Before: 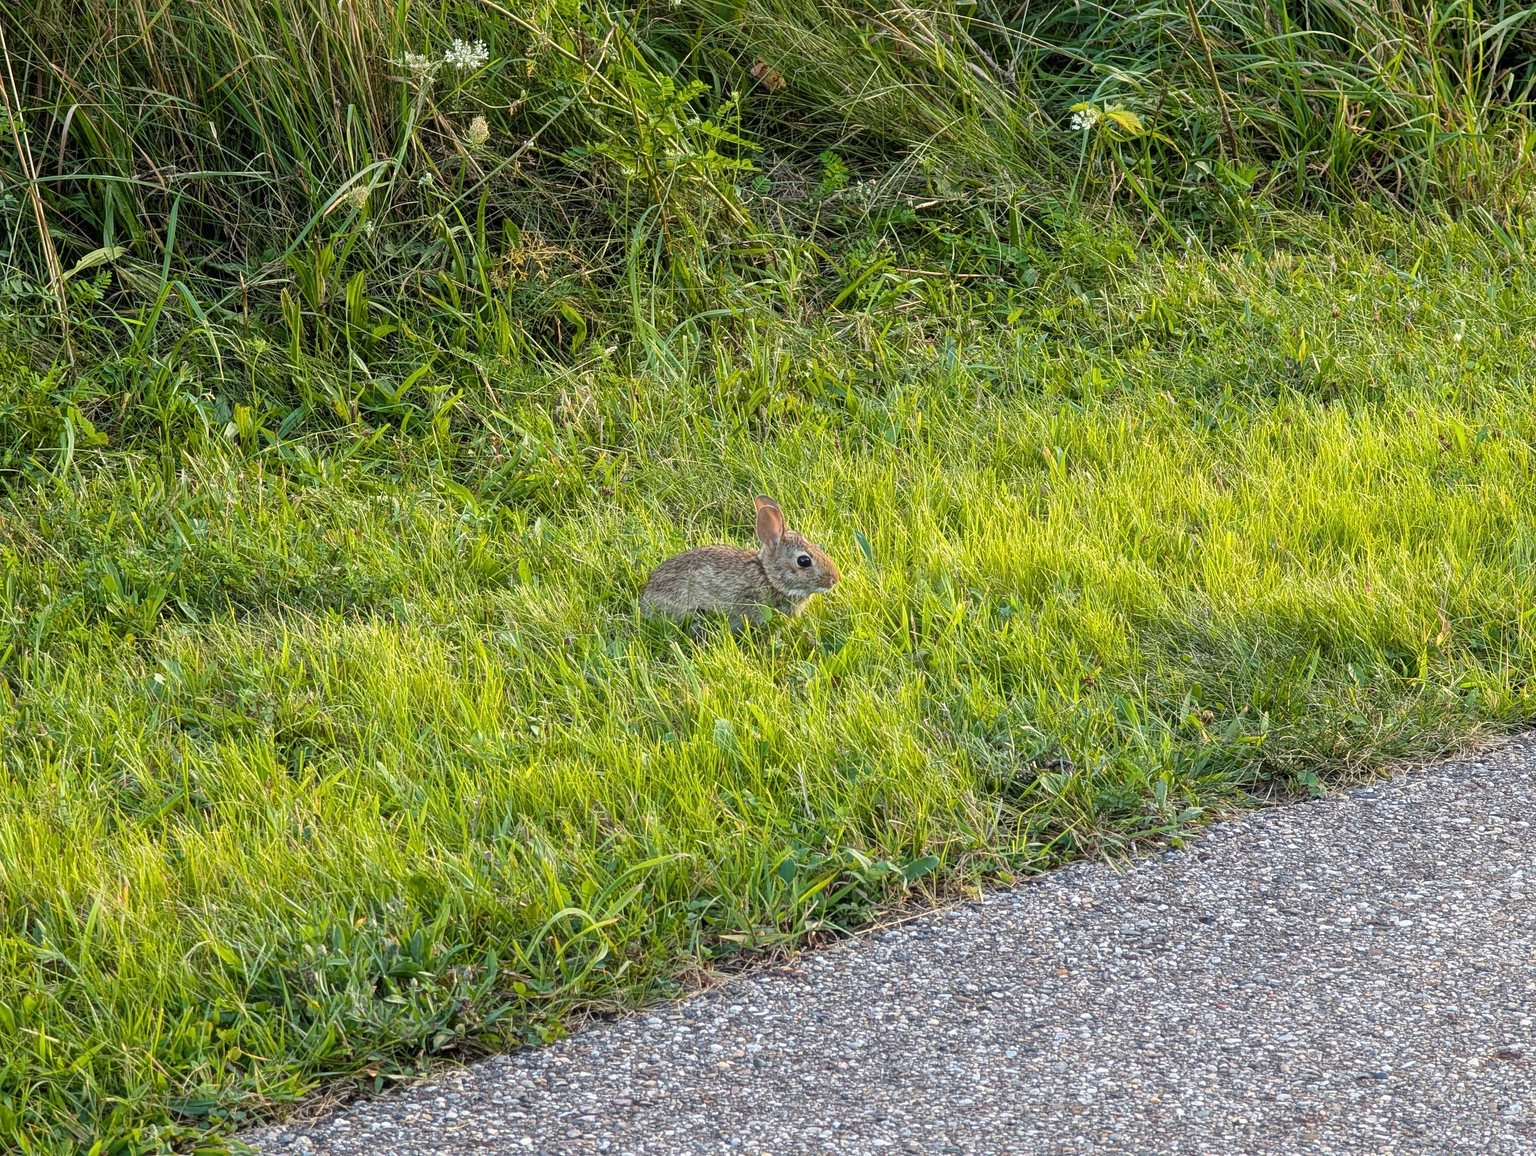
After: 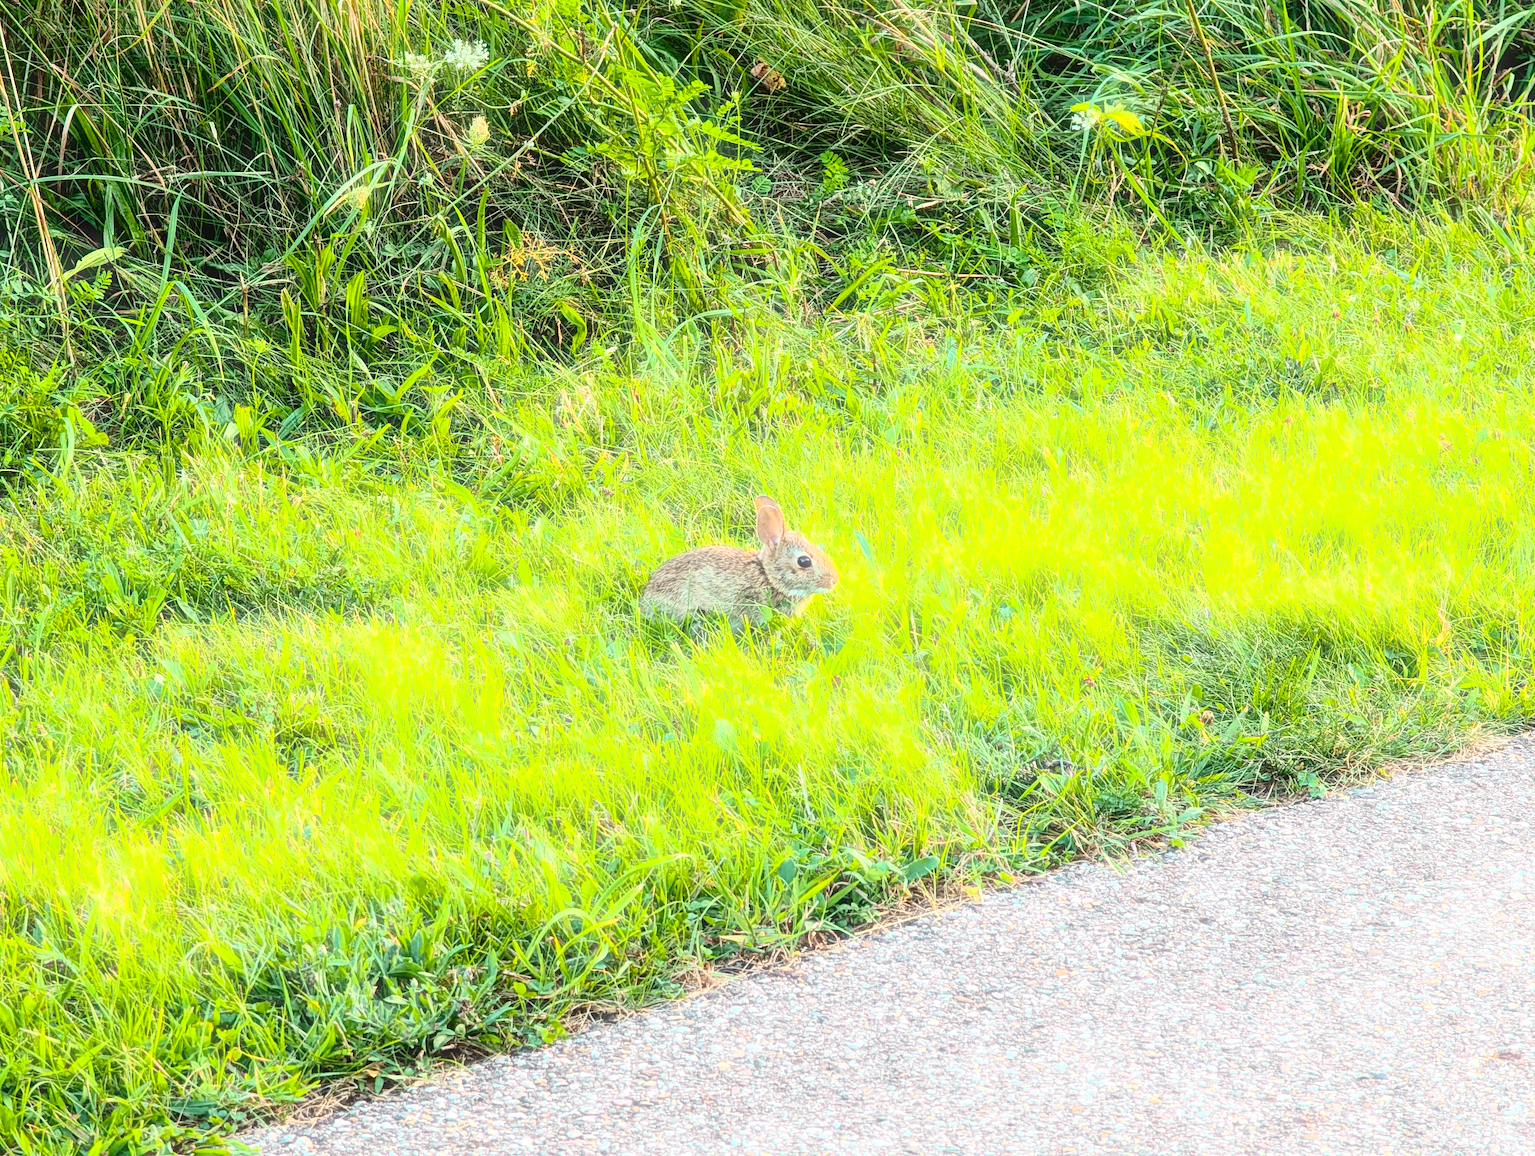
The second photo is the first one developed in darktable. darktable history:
tone curve: curves: ch0 [(0, 0.036) (0.037, 0.042) (0.167, 0.143) (0.433, 0.502) (0.531, 0.637) (0.696, 0.825) (0.856, 0.92) (1, 0.98)]; ch1 [(0, 0) (0.424, 0.383) (0.482, 0.459) (0.501, 0.5) (0.522, 0.526) (0.559, 0.563) (0.604, 0.646) (0.715, 0.729) (1, 1)]; ch2 [(0, 0) (0.369, 0.388) (0.45, 0.48) (0.499, 0.502) (0.504, 0.504) (0.512, 0.526) (0.581, 0.595) (0.708, 0.786) (1, 1)], color space Lab, independent channels, preserve colors none
bloom: size 5%, threshold 95%, strength 15%
exposure: exposure 0.564 EV, compensate highlight preservation false
